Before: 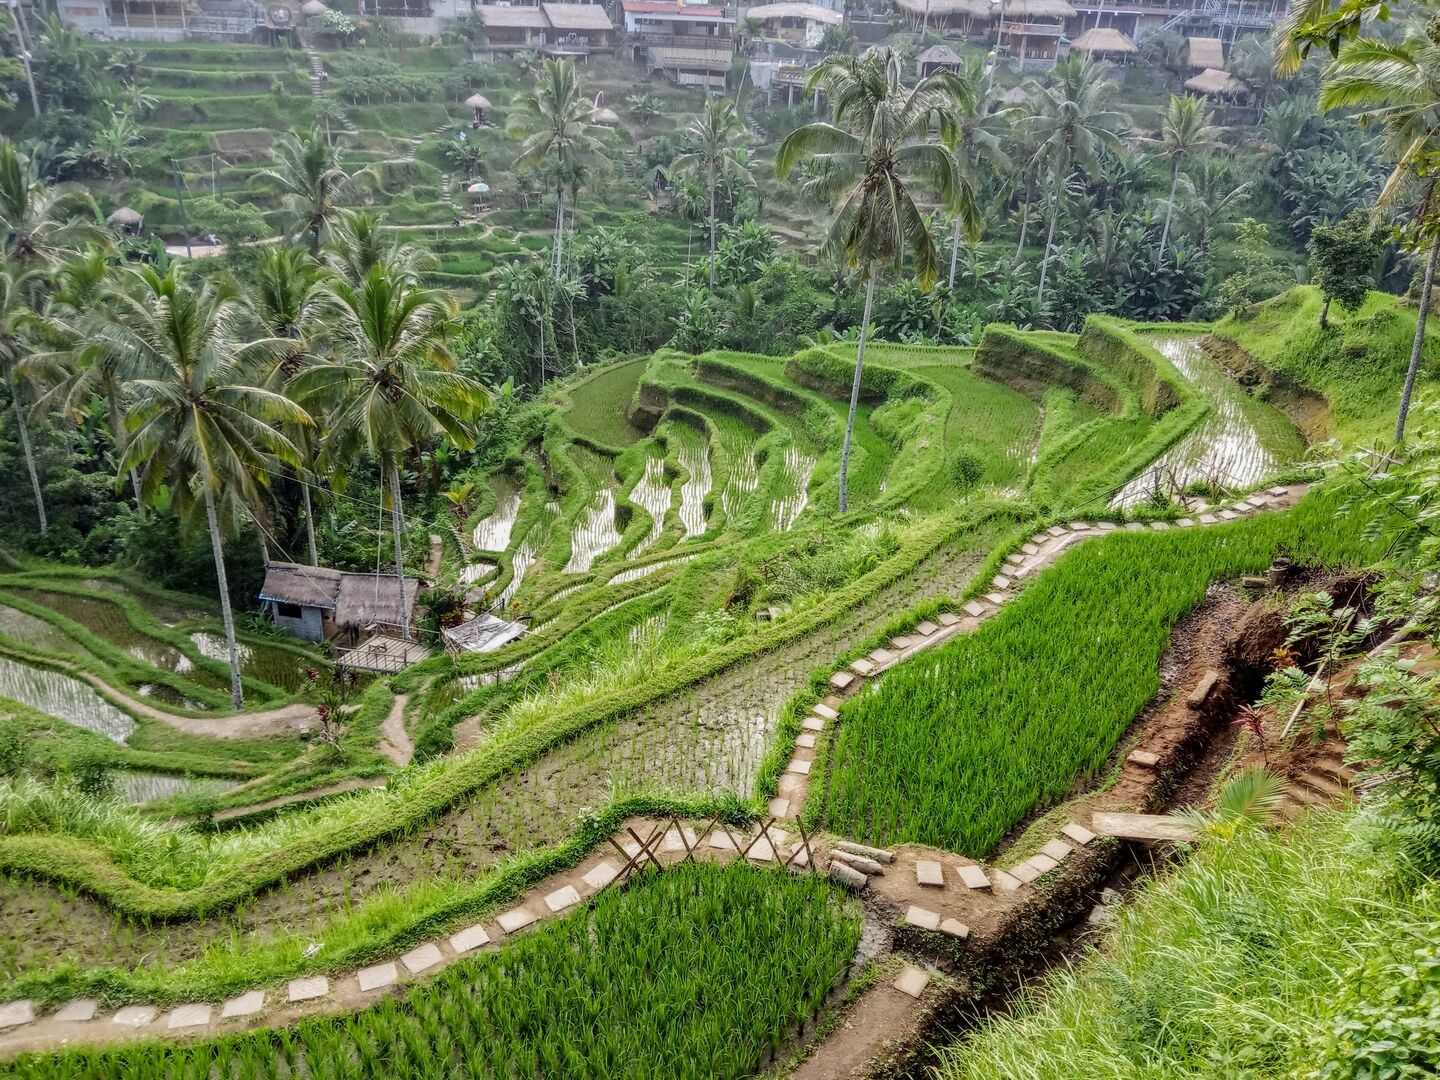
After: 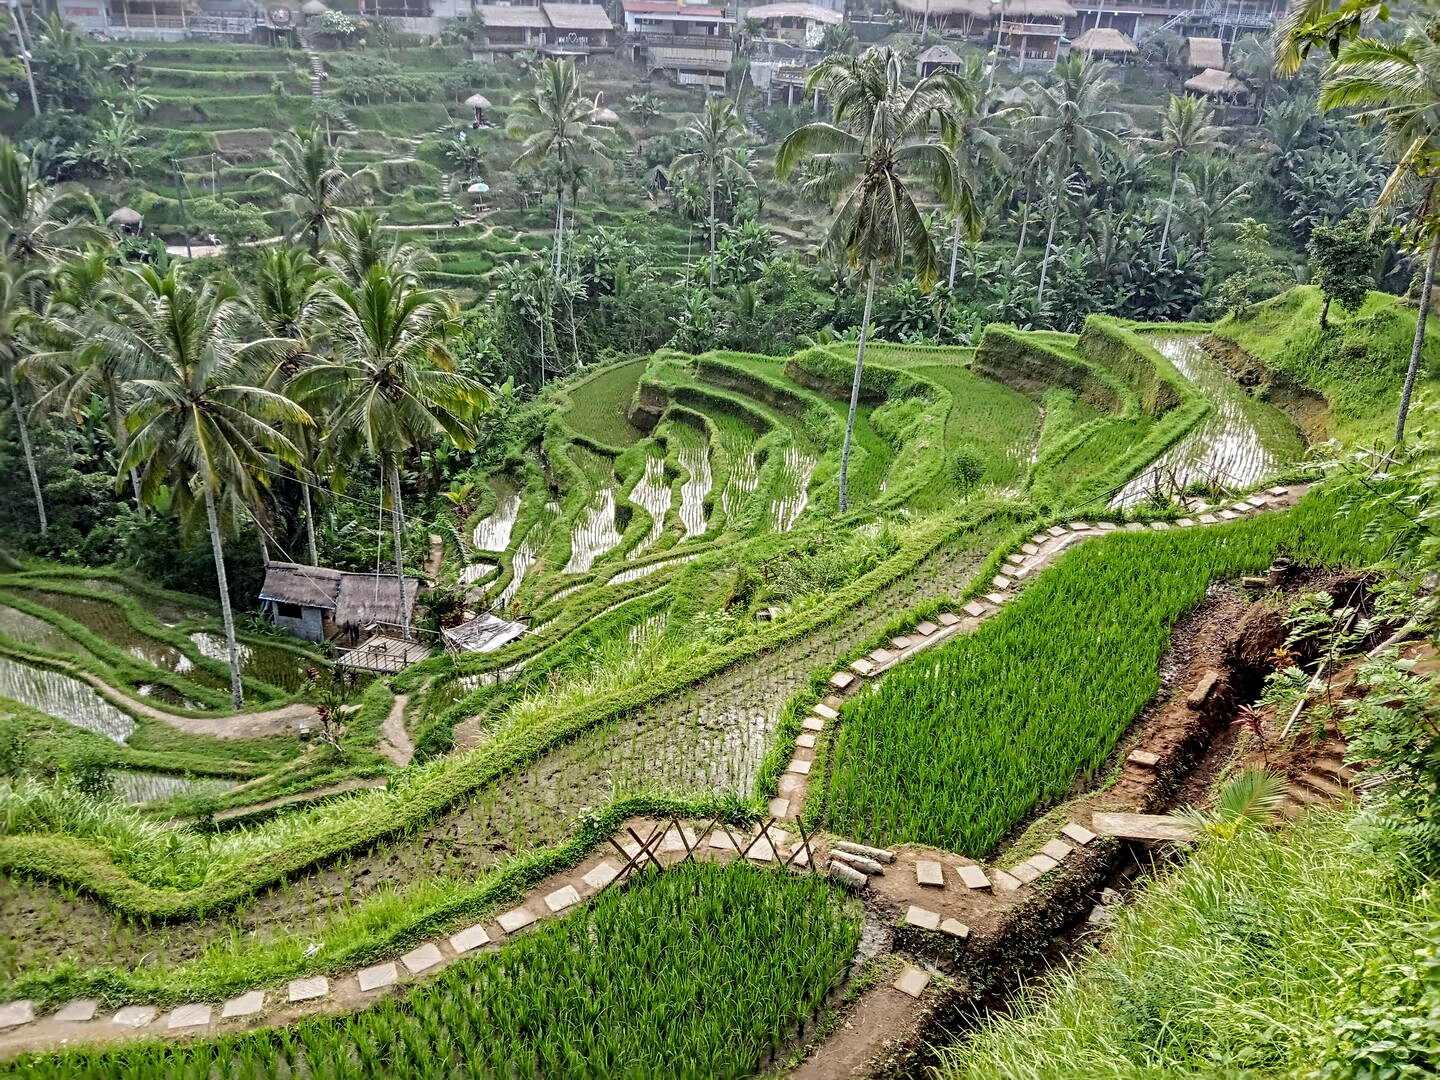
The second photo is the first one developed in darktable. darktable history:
sharpen: radius 4
